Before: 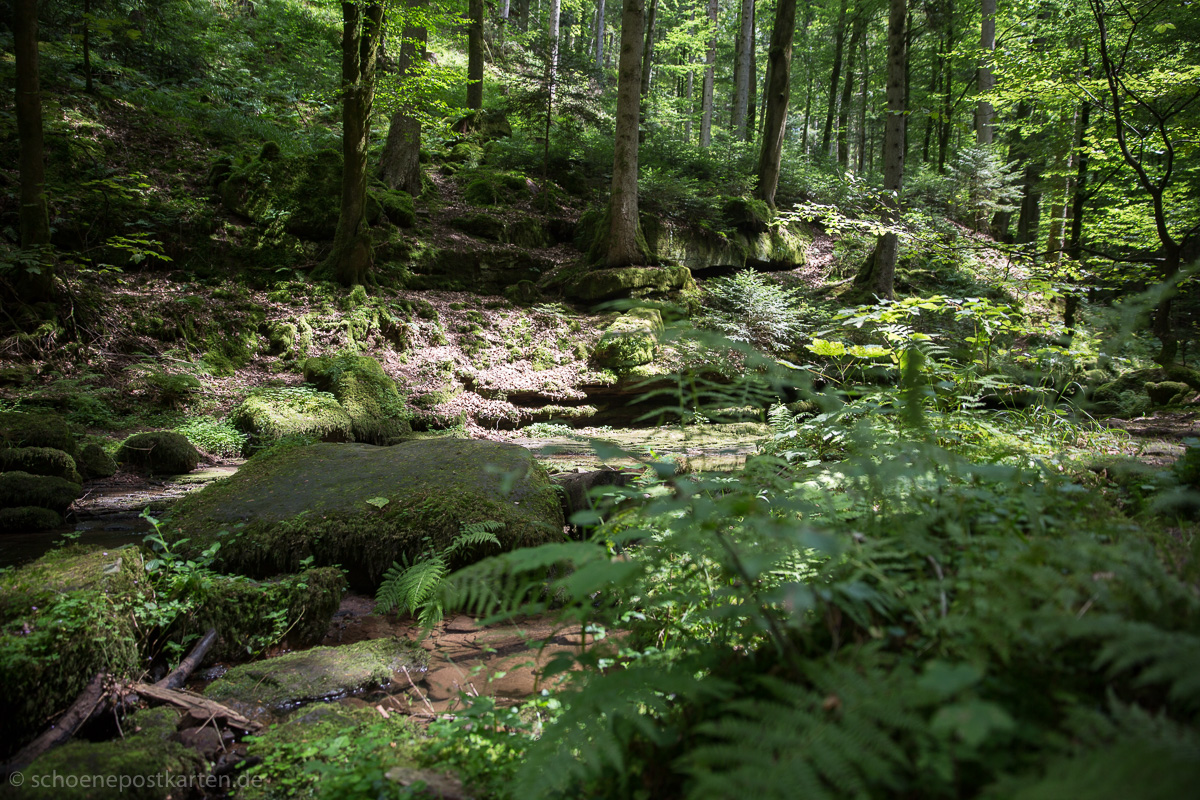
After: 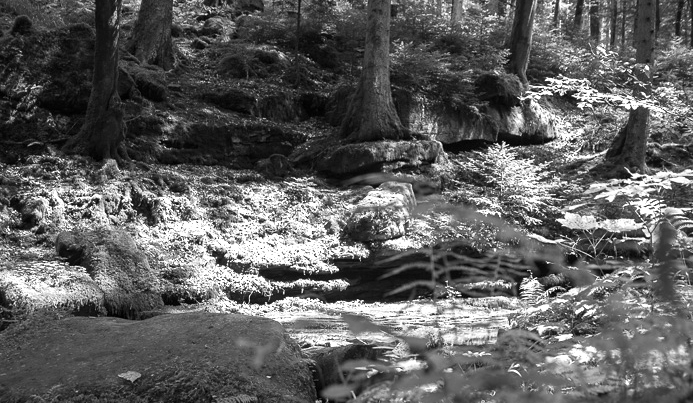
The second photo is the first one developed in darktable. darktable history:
crop: left 20.705%, top 15.862%, right 21.501%, bottom 33.656%
exposure: exposure 0.601 EV, compensate highlight preservation false
color calibration: output gray [0.21, 0.42, 0.37, 0], illuminant custom, x 0.371, y 0.381, temperature 4283.22 K
